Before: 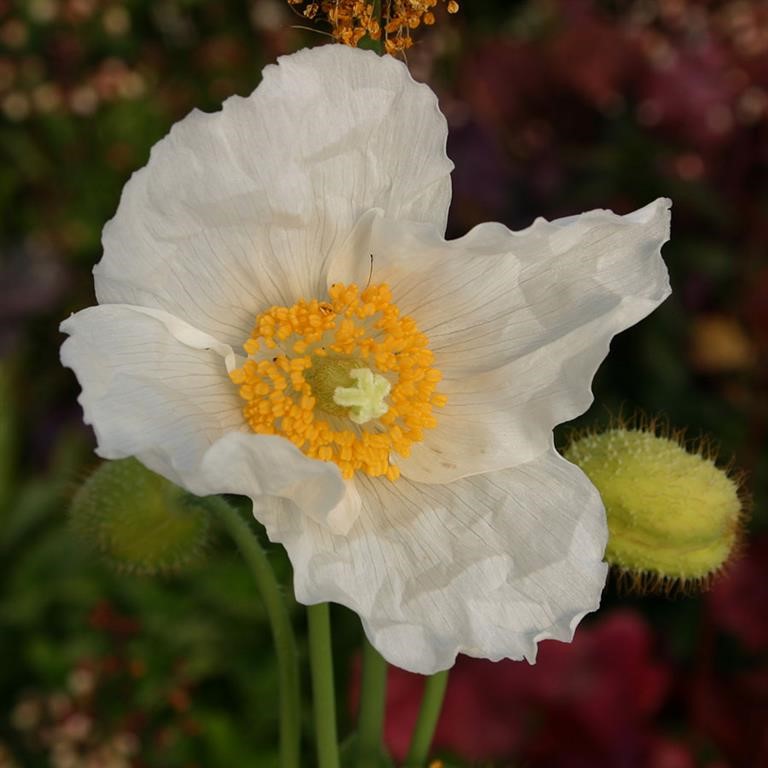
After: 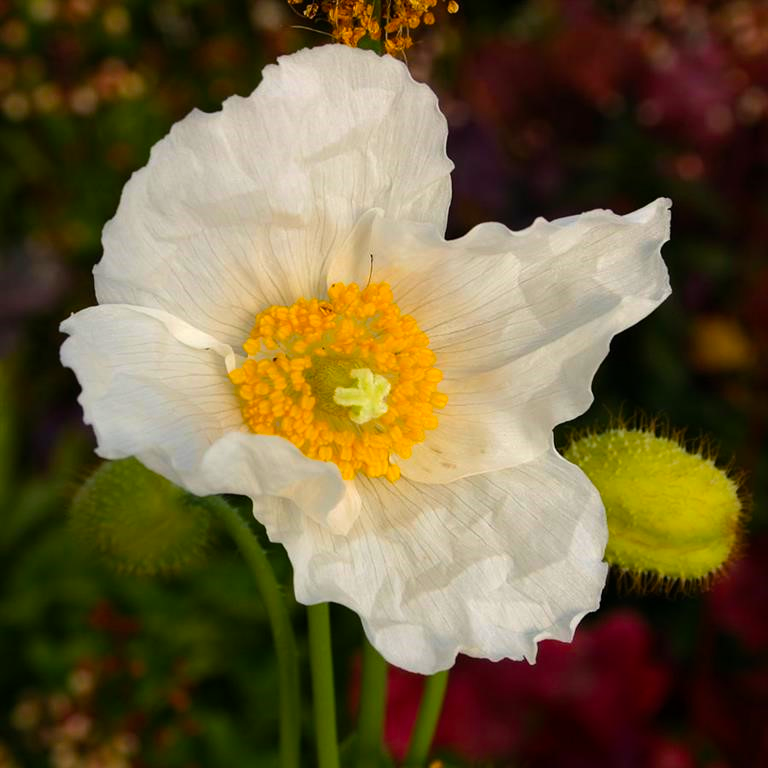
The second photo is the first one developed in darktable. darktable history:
color balance rgb: perceptual saturation grading › global saturation 30.365%, global vibrance 20%
tone equalizer: -8 EV -0.449 EV, -7 EV -0.391 EV, -6 EV -0.293 EV, -5 EV -0.213 EV, -3 EV 0.218 EV, -2 EV 0.328 EV, -1 EV 0.395 EV, +0 EV 0.403 EV, mask exposure compensation -0.491 EV
